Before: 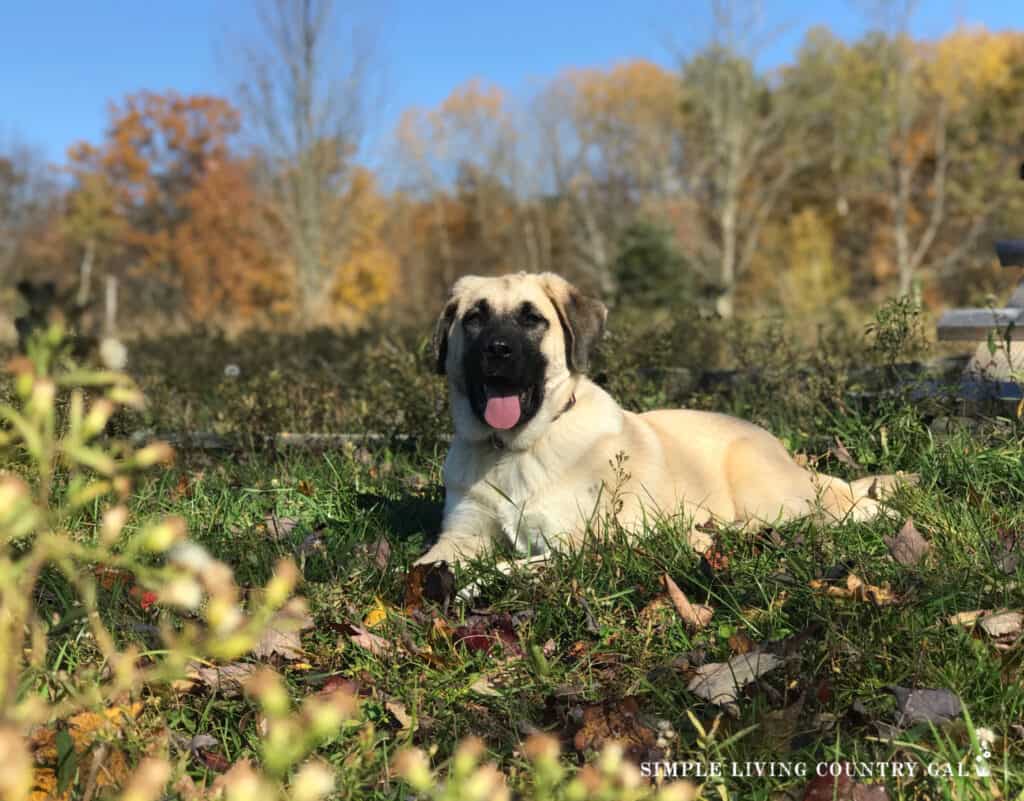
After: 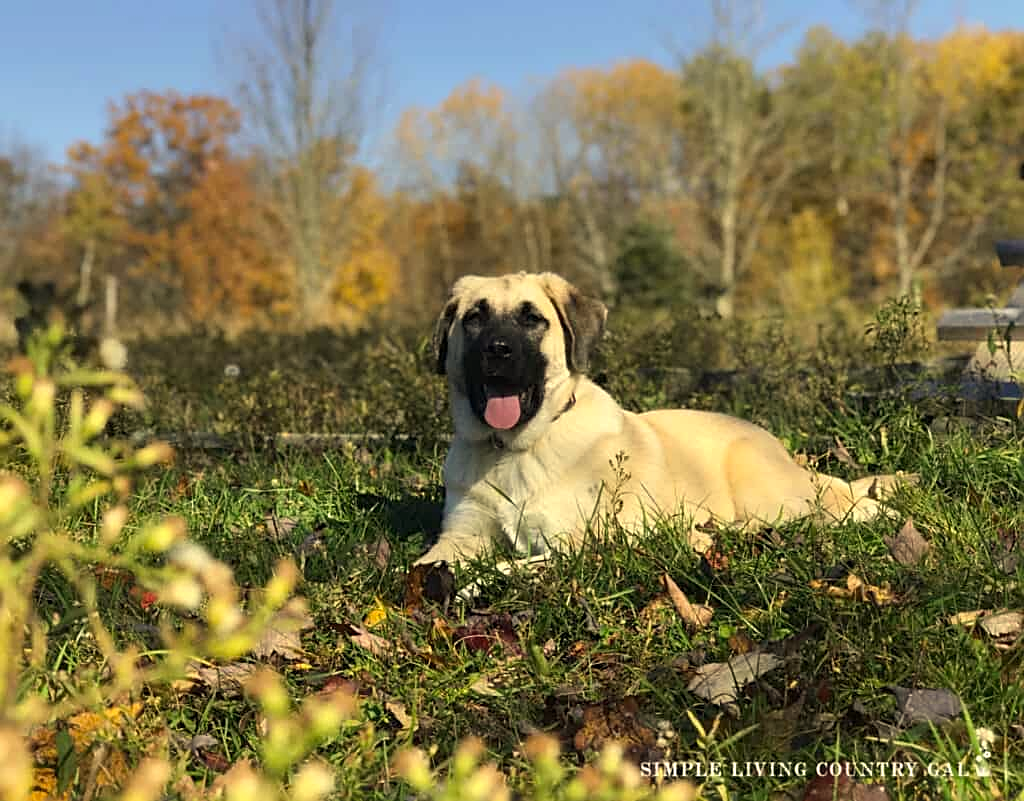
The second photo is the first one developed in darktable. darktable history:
sharpen: amount 0.575
color correction: highlights a* 1.39, highlights b* 17.83
